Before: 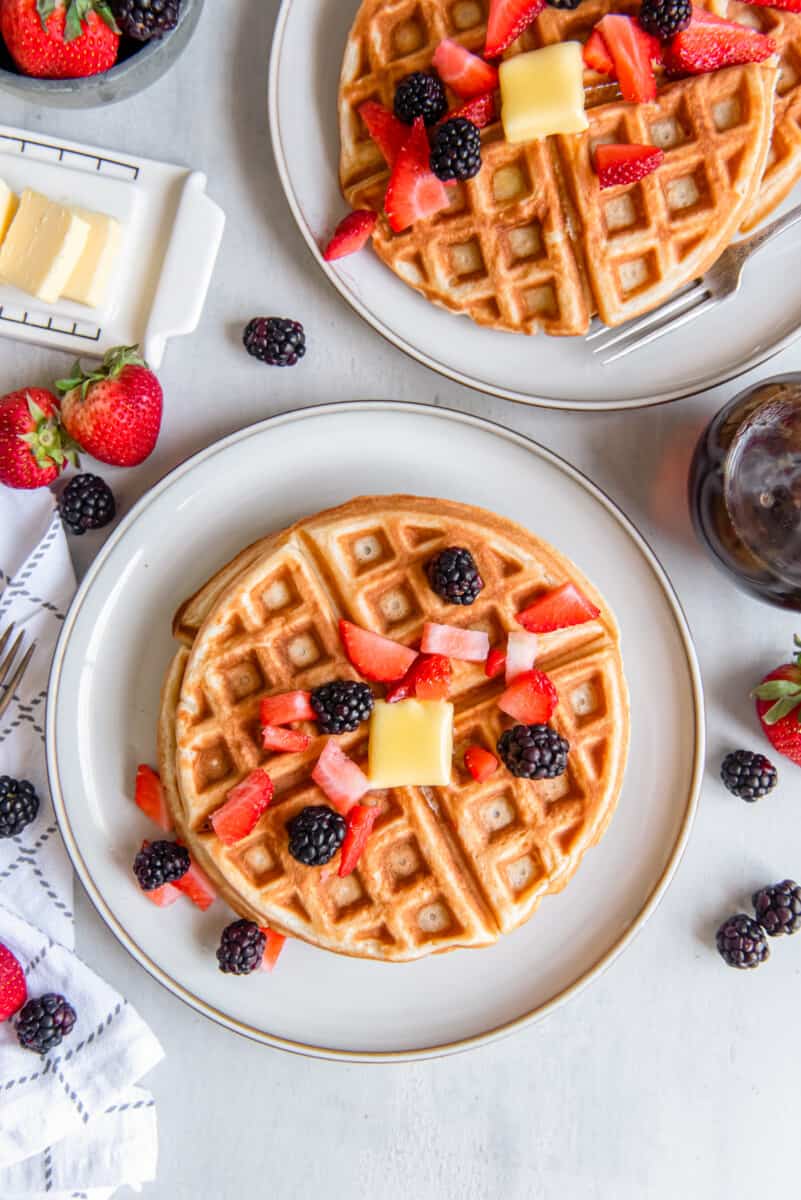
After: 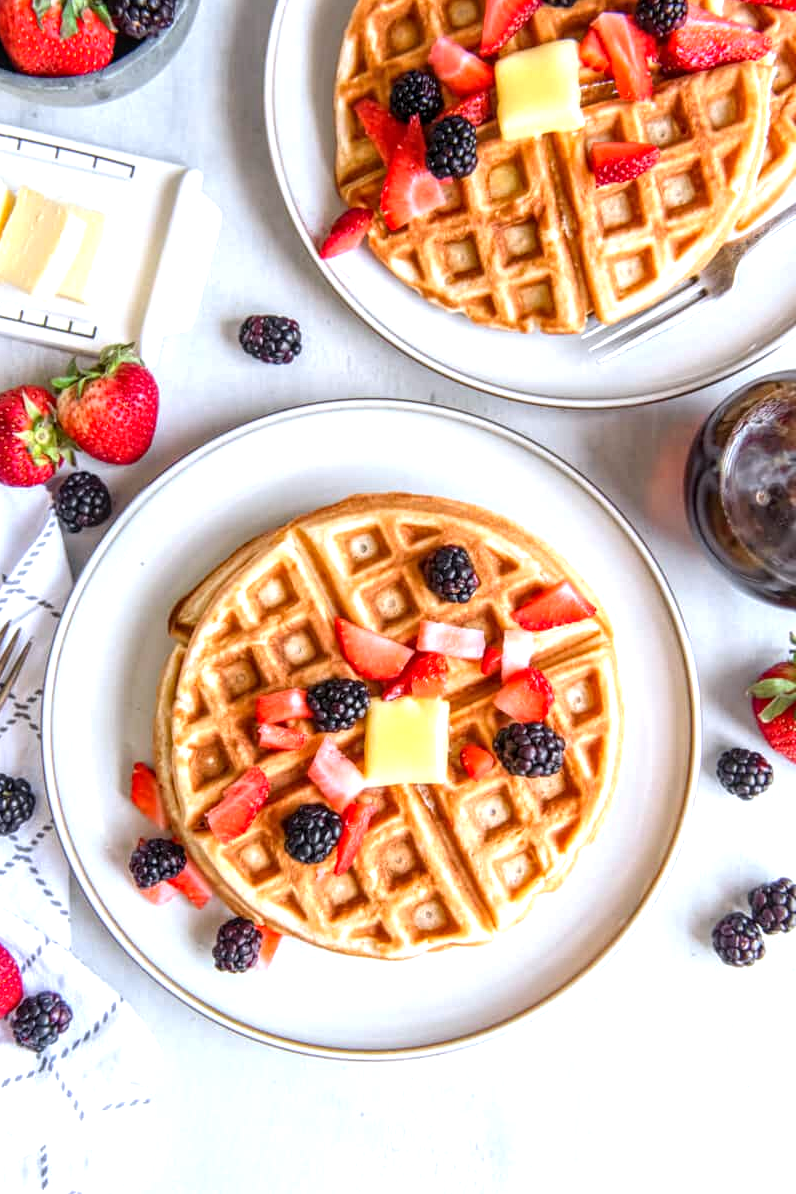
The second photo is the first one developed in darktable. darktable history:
crop and rotate: left 0.614%, top 0.179%, bottom 0.309%
white balance: red 0.974, blue 1.044
tone equalizer: on, module defaults
local contrast: on, module defaults
exposure: exposure 0.6 EV, compensate highlight preservation false
